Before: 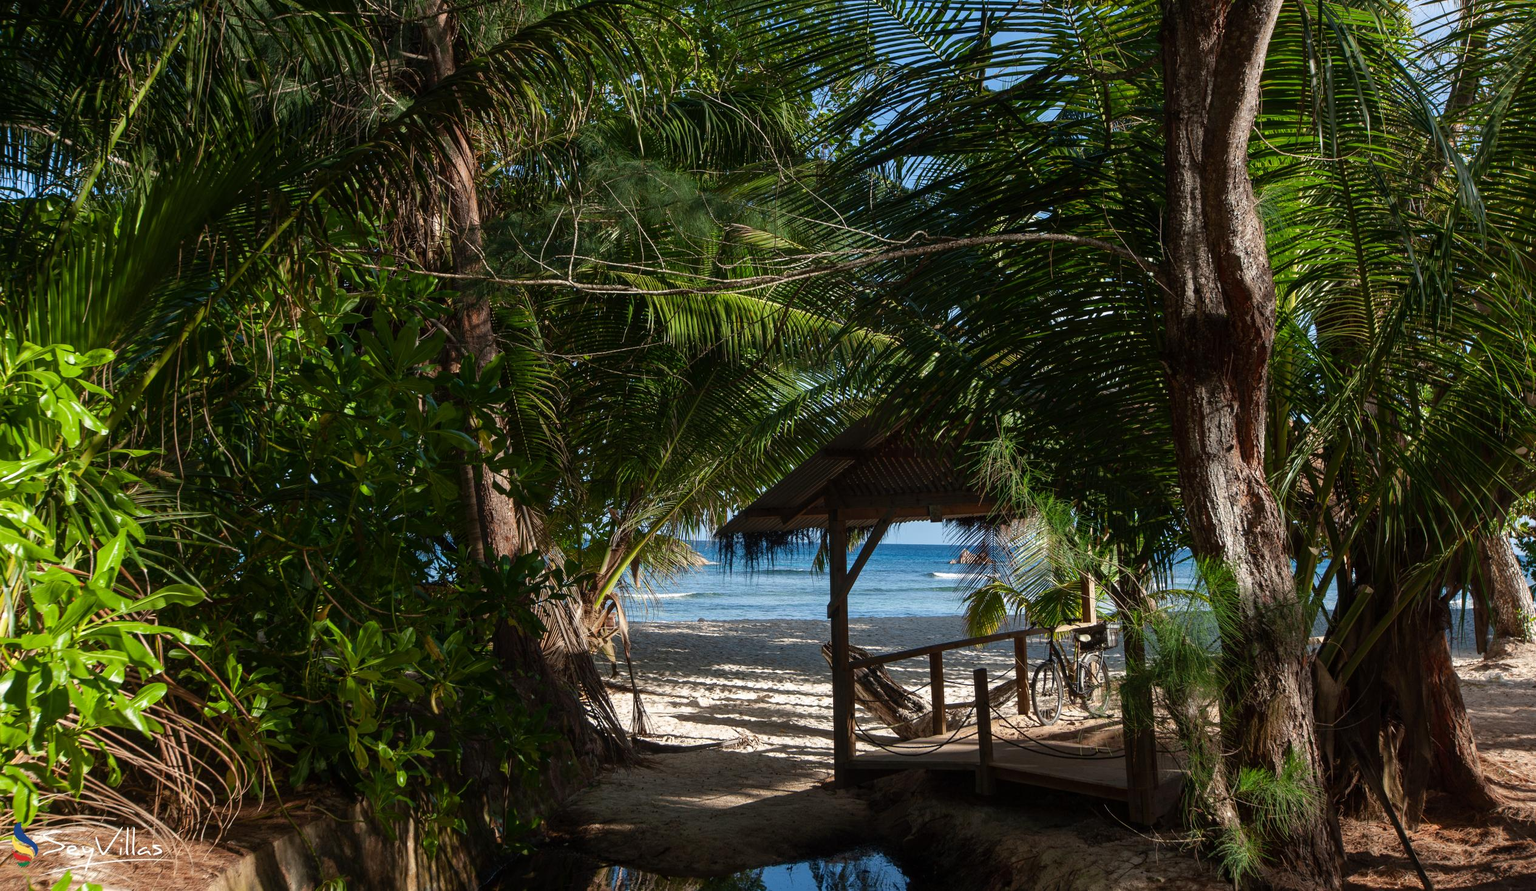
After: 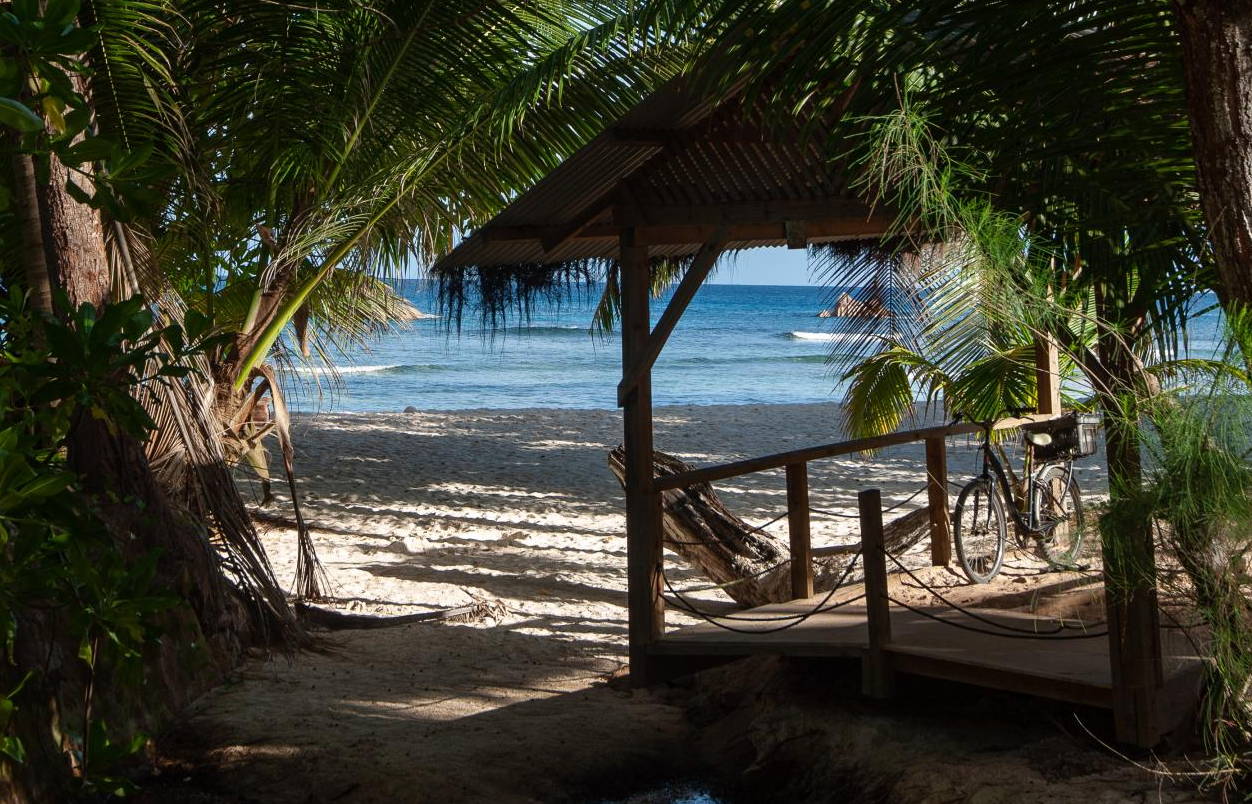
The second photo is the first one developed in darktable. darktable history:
crop: left 29.466%, top 41.68%, right 21.016%, bottom 3.478%
